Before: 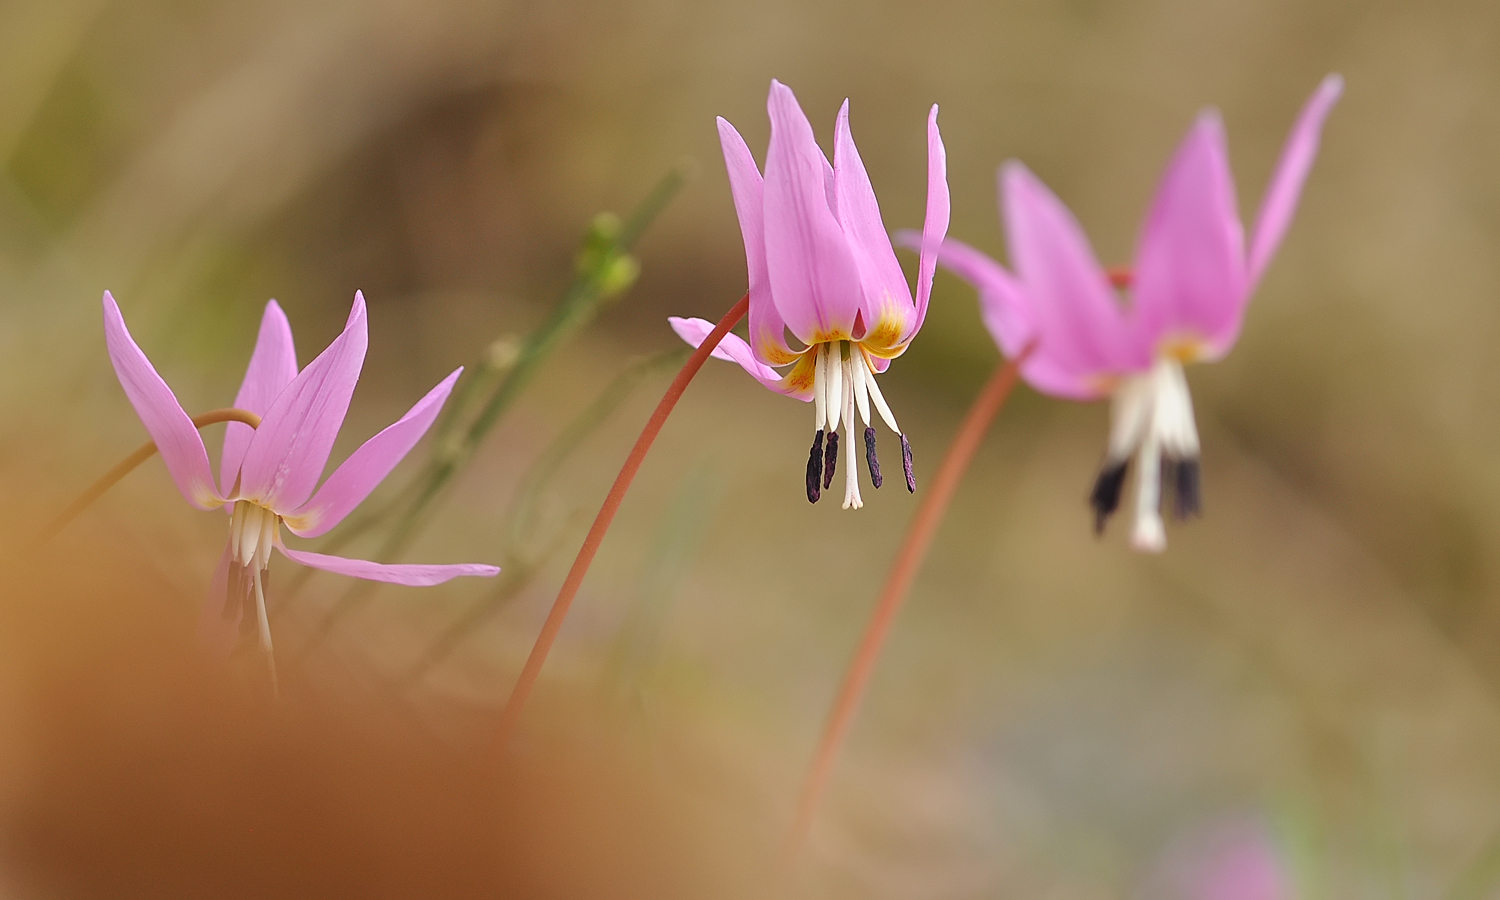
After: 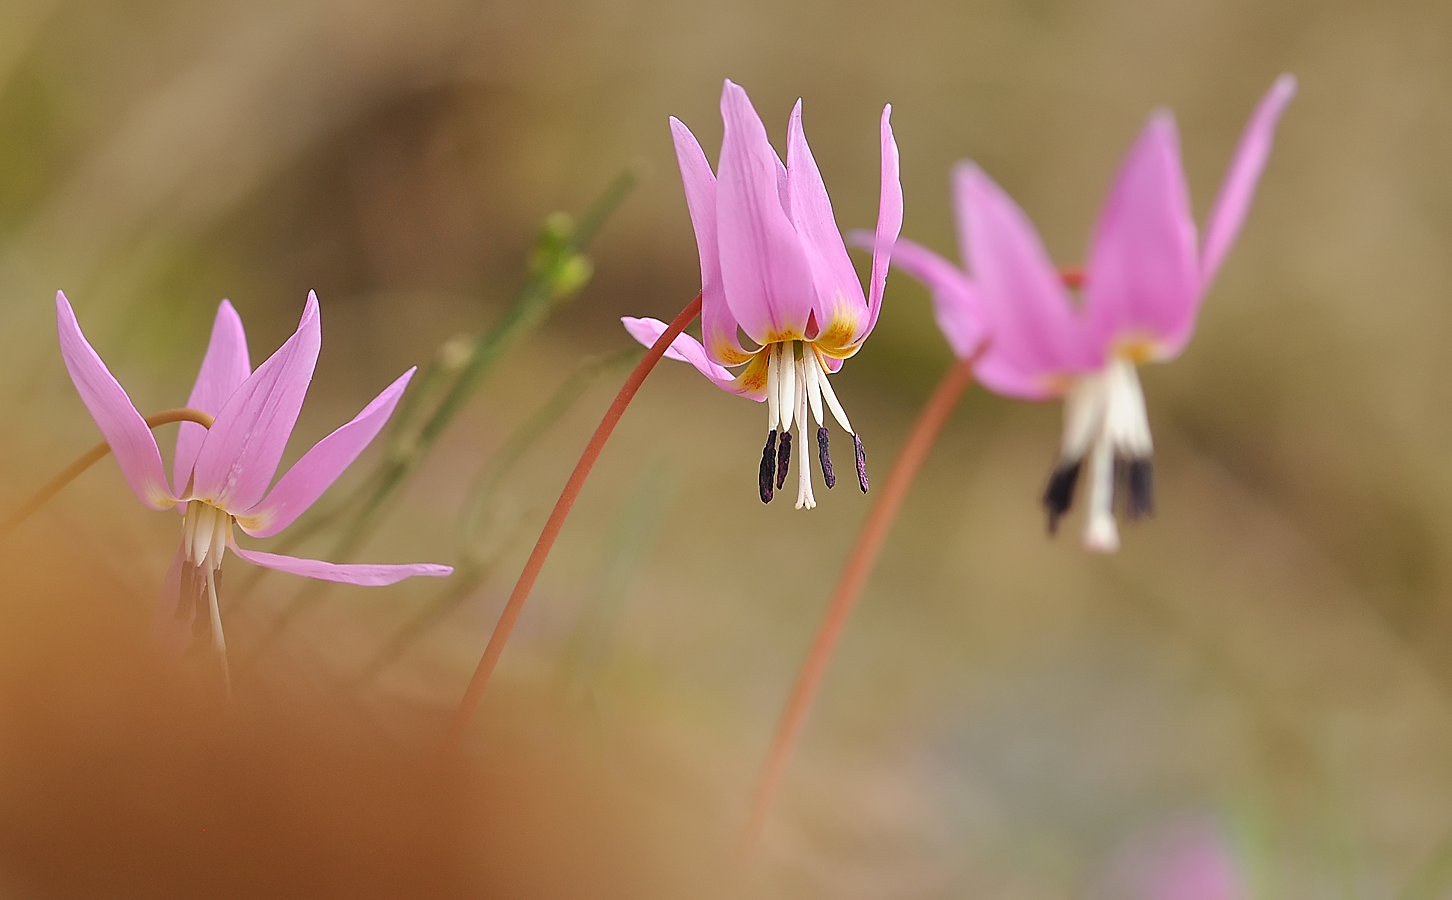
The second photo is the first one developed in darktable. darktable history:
crop and rotate: left 3.183%
sharpen: radius 0.98, amount 0.602
